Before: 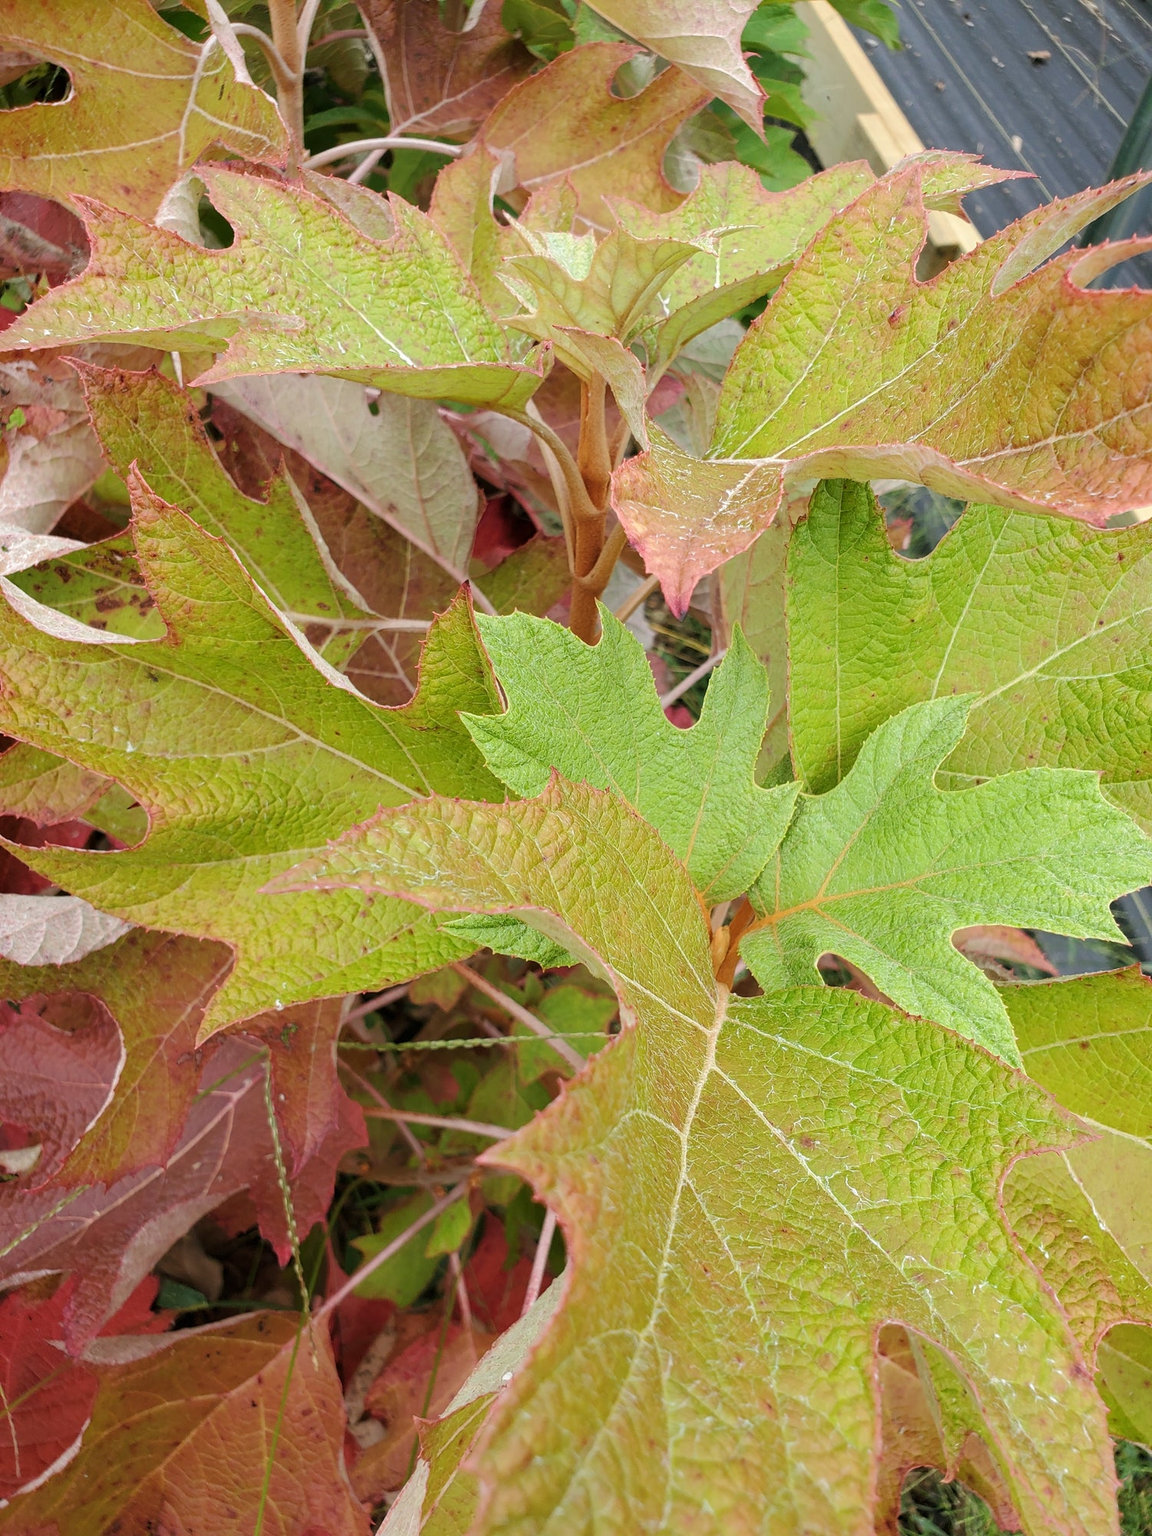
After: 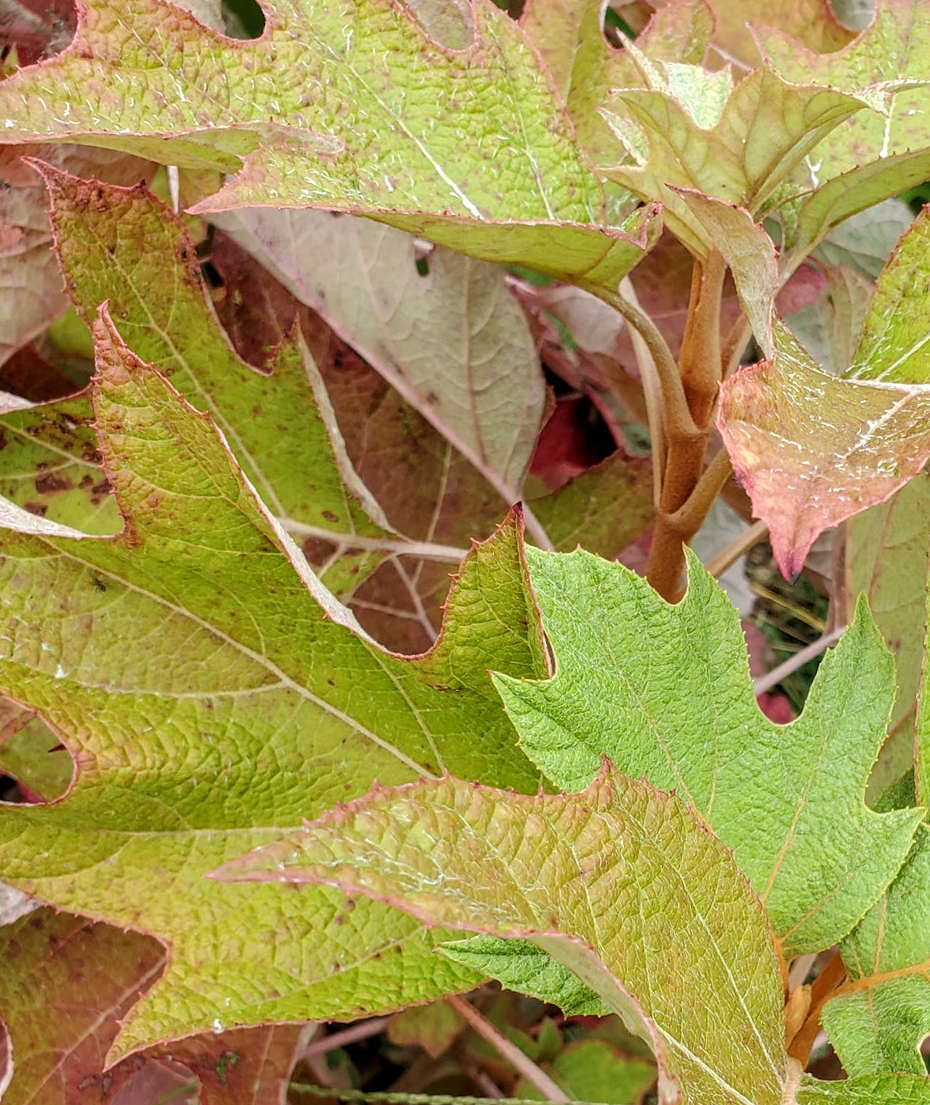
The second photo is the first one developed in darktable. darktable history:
crop and rotate: angle -6.03°, left 2.026%, top 6.894%, right 27.618%, bottom 30.408%
local contrast: detail 130%
